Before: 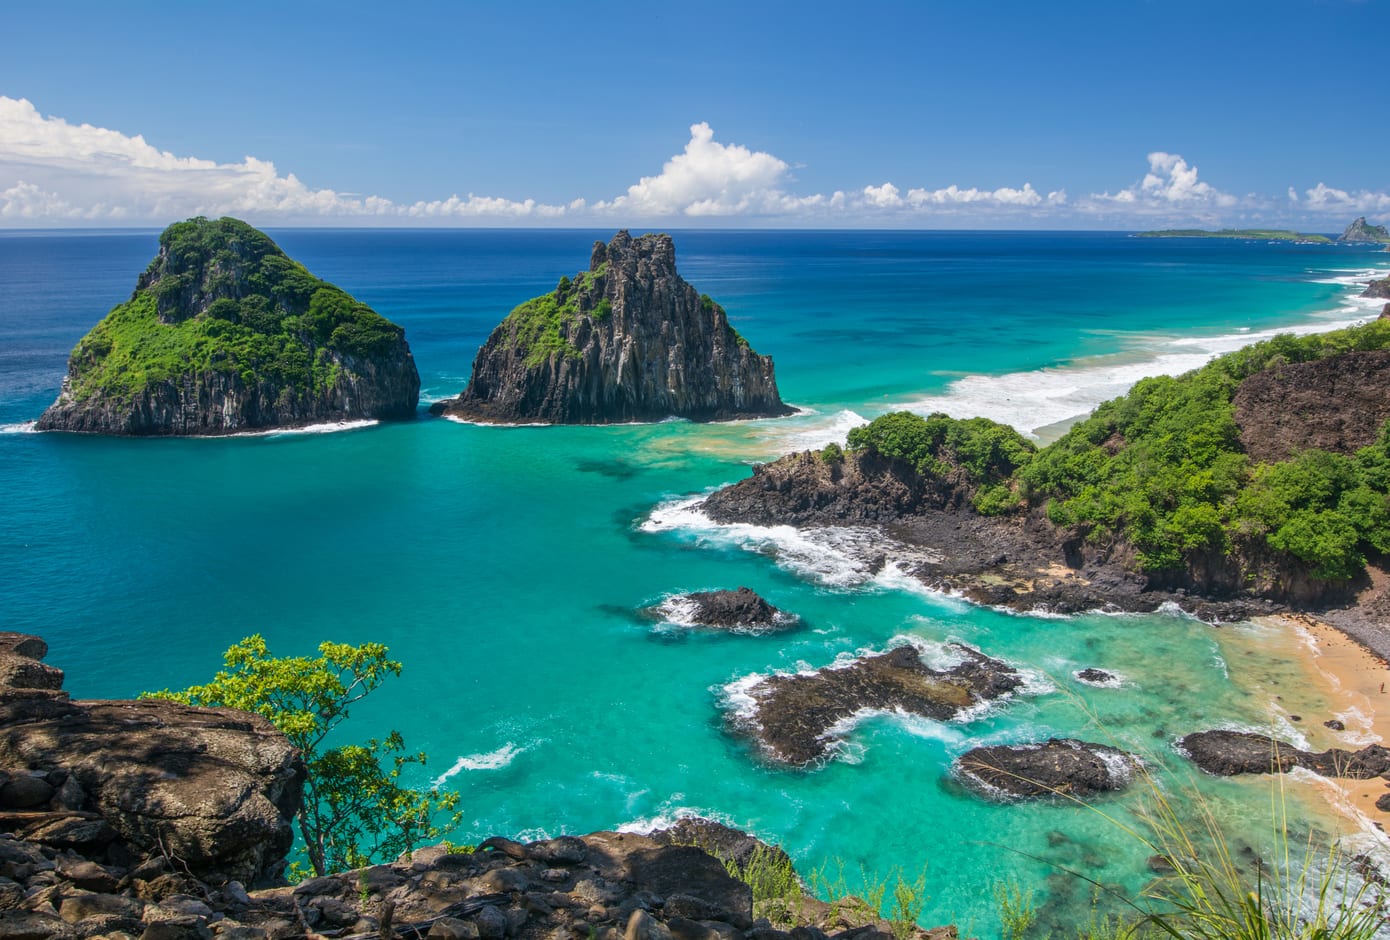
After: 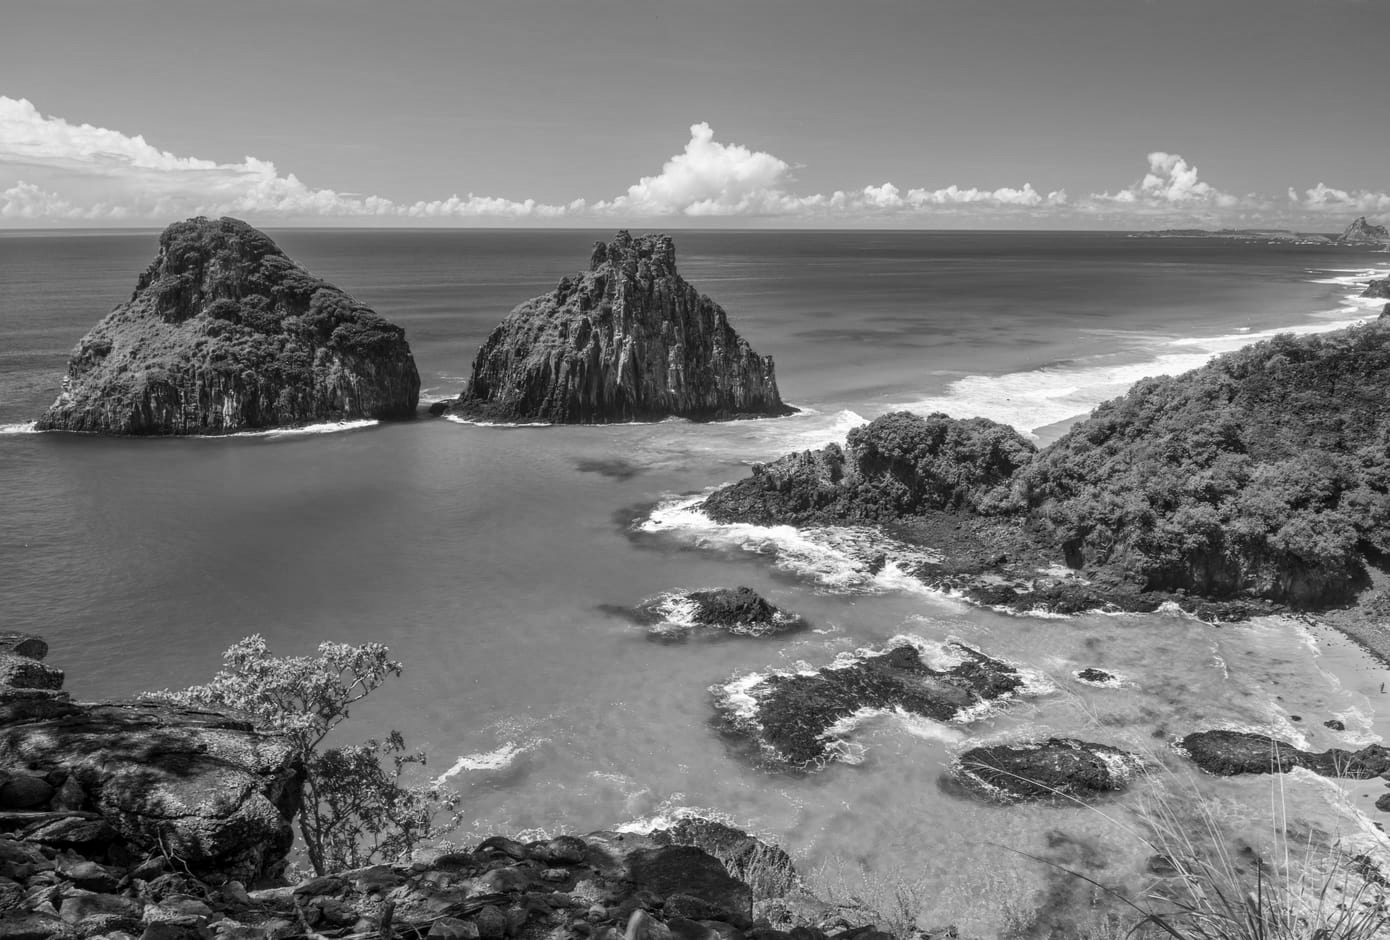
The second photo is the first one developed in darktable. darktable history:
monochrome: on, module defaults
local contrast: mode bilateral grid, contrast 20, coarseness 50, detail 120%, midtone range 0.2
